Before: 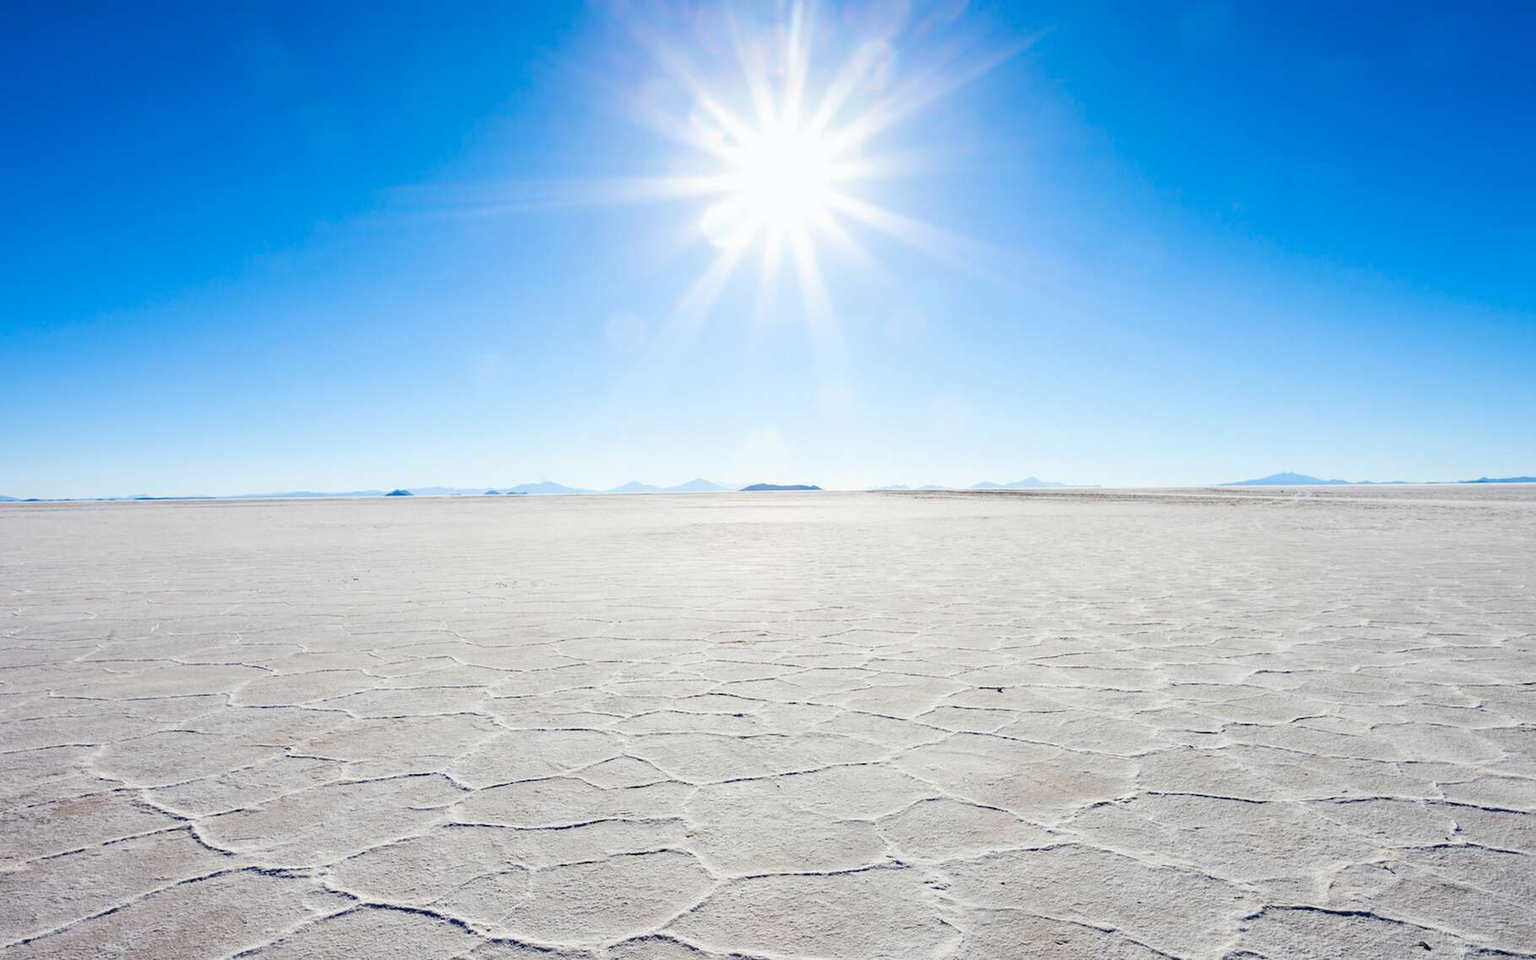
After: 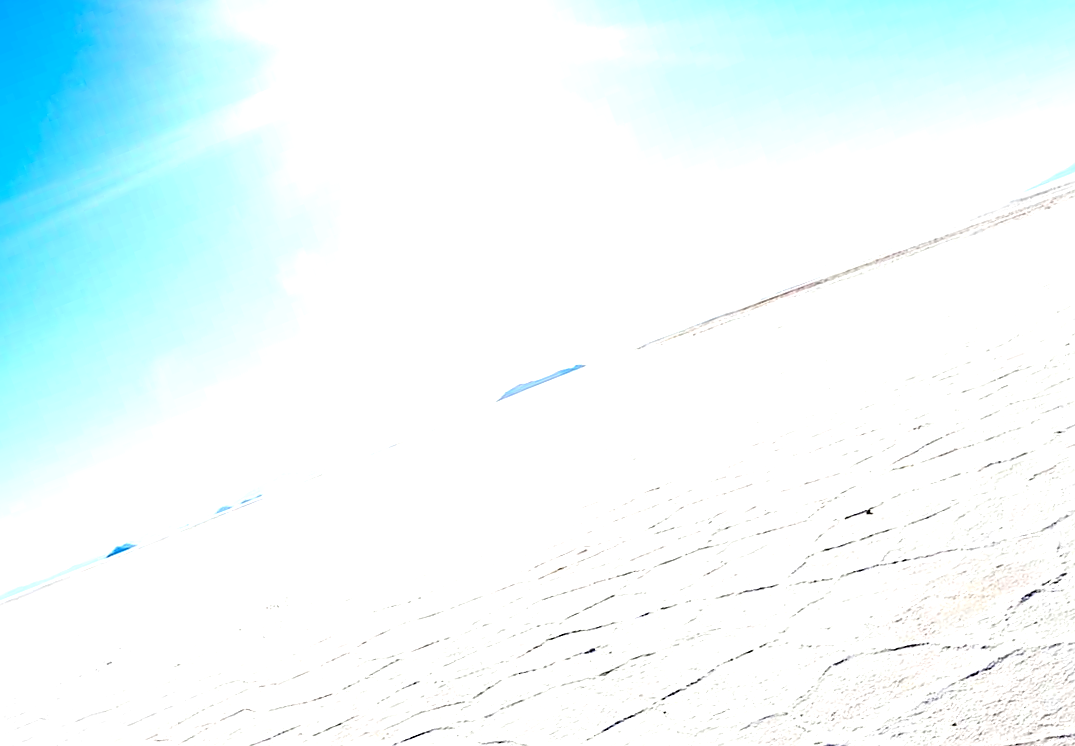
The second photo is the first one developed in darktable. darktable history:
crop and rotate: angle 21.01°, left 6.731%, right 4.238%, bottom 1.153%
sharpen: on, module defaults
exposure: black level correction 0.001, exposure 1.043 EV, compensate highlight preservation false
